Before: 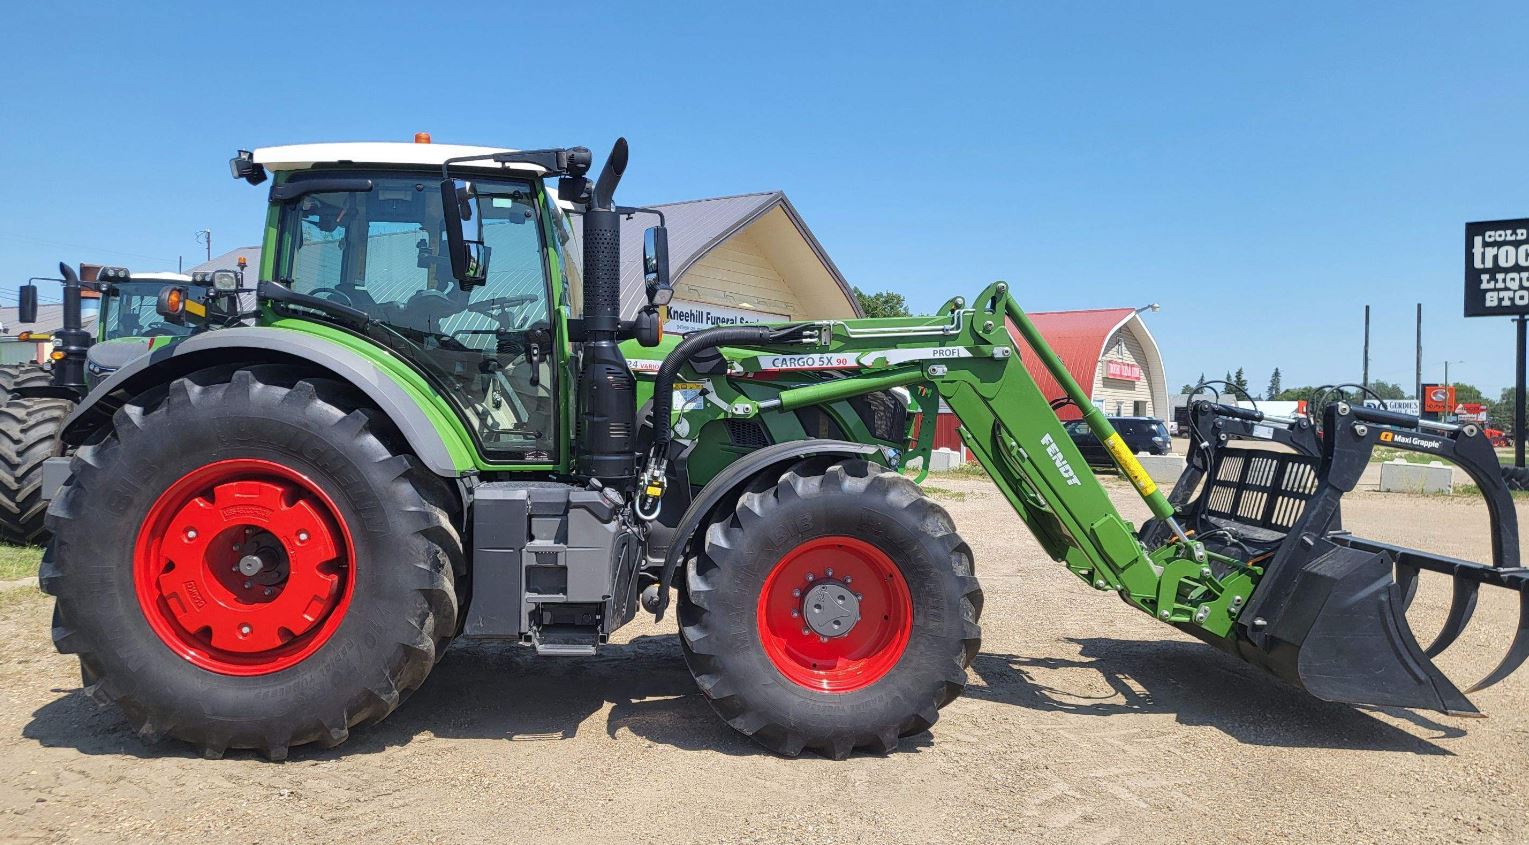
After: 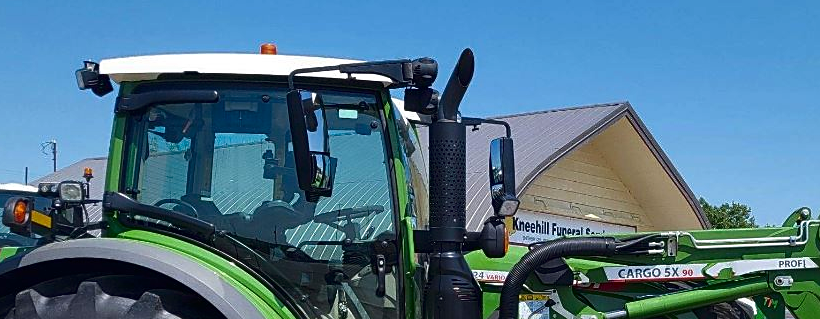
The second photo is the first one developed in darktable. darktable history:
sharpen: radius 1.864, amount 0.398, threshold 1.271
contrast brightness saturation: brightness -0.2, saturation 0.08
crop: left 10.121%, top 10.631%, right 36.218%, bottom 51.526%
